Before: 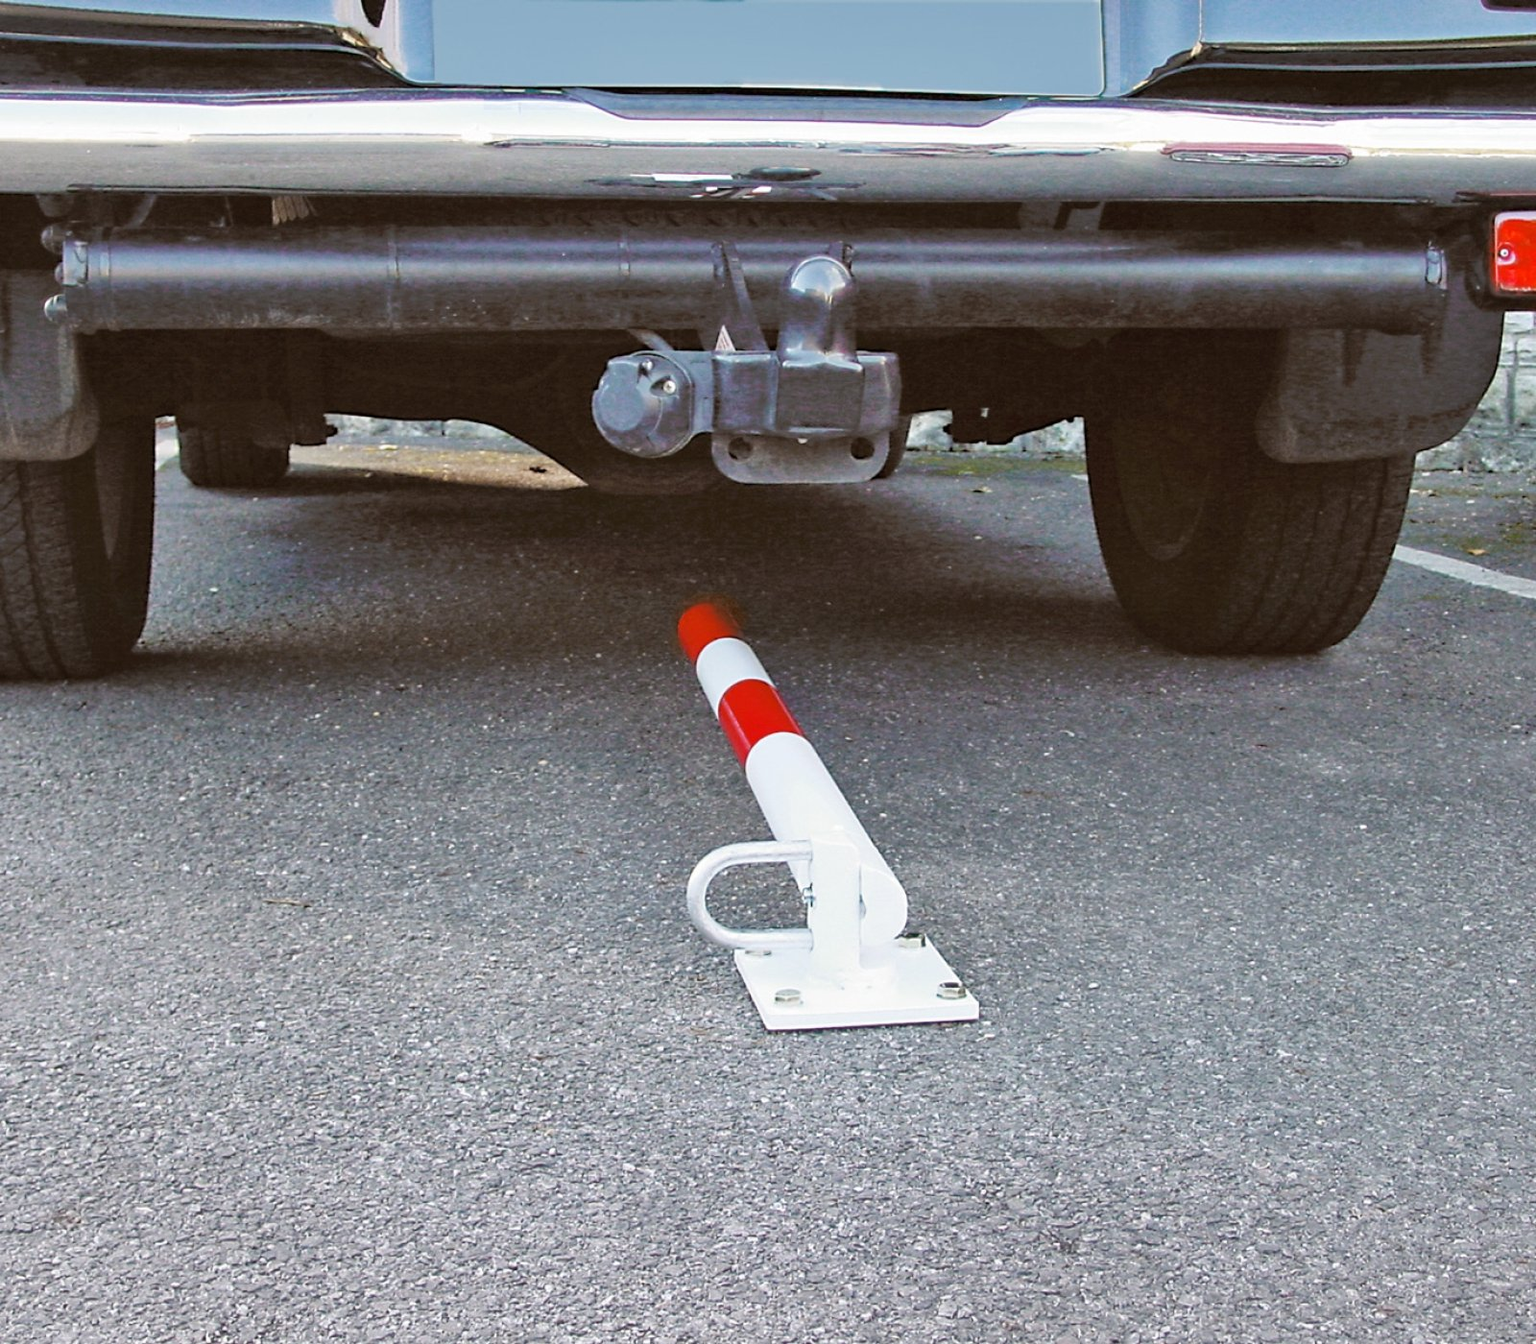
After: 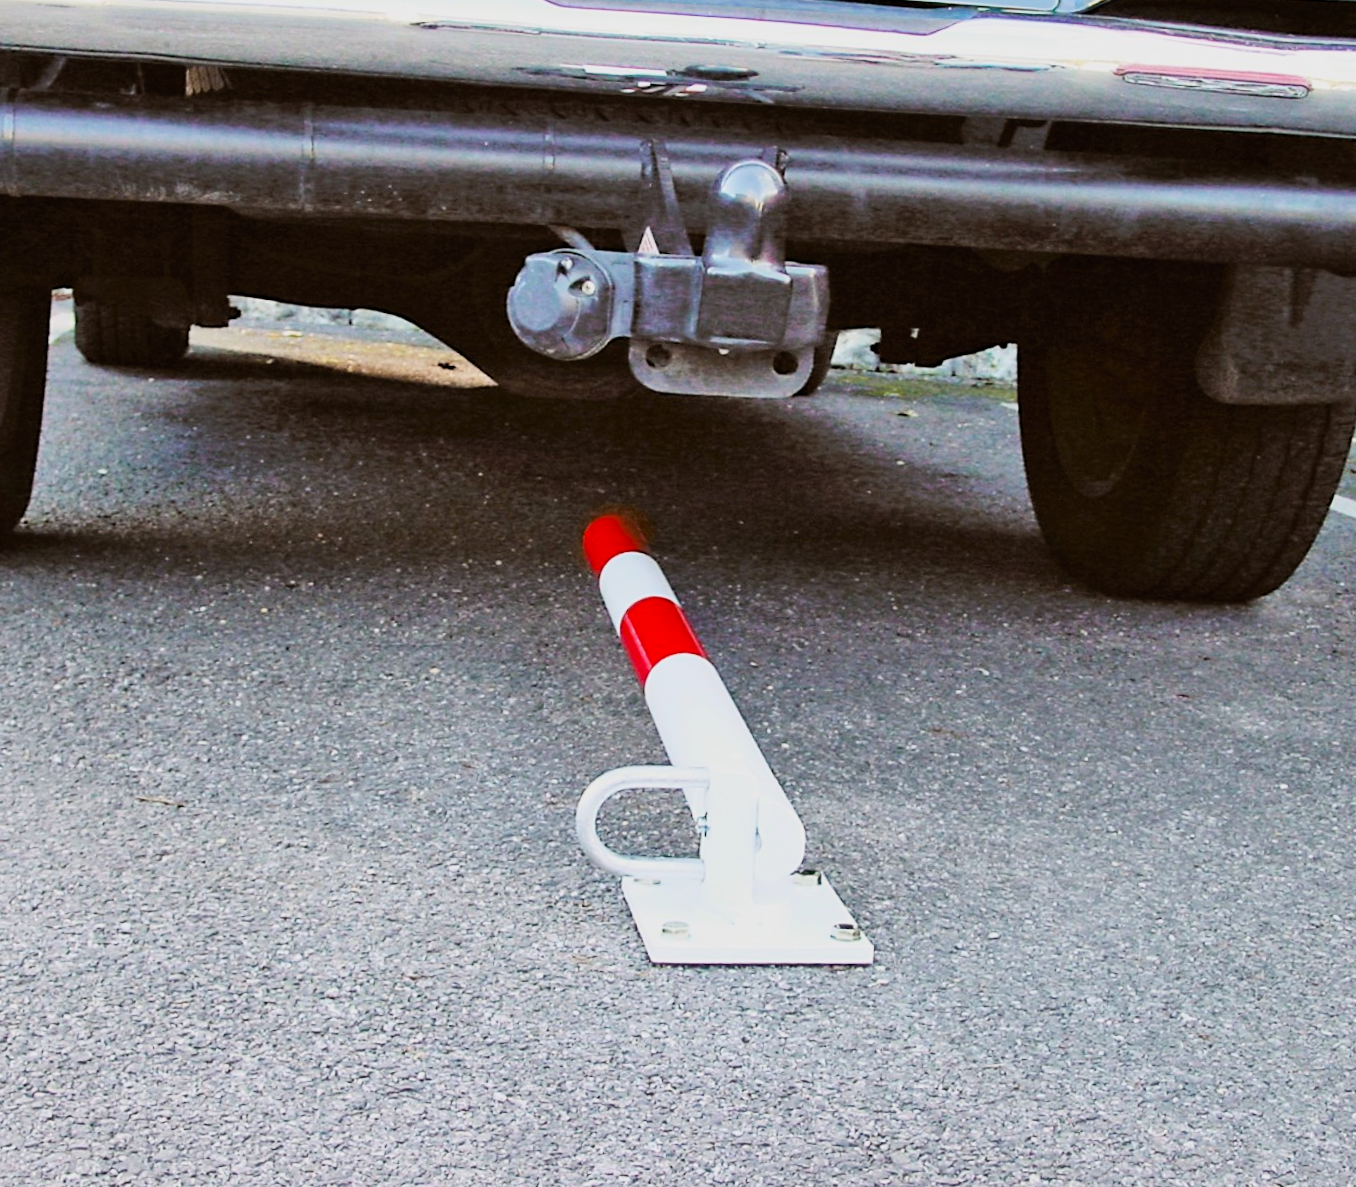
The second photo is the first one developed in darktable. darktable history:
filmic rgb: black relative exposure -7.65 EV, white relative exposure 4.56 EV, hardness 3.61, contrast 1.05
contrast brightness saturation: contrast 0.23, brightness 0.1, saturation 0.29
crop and rotate: angle -3.27°, left 5.211%, top 5.211%, right 4.607%, bottom 4.607%
